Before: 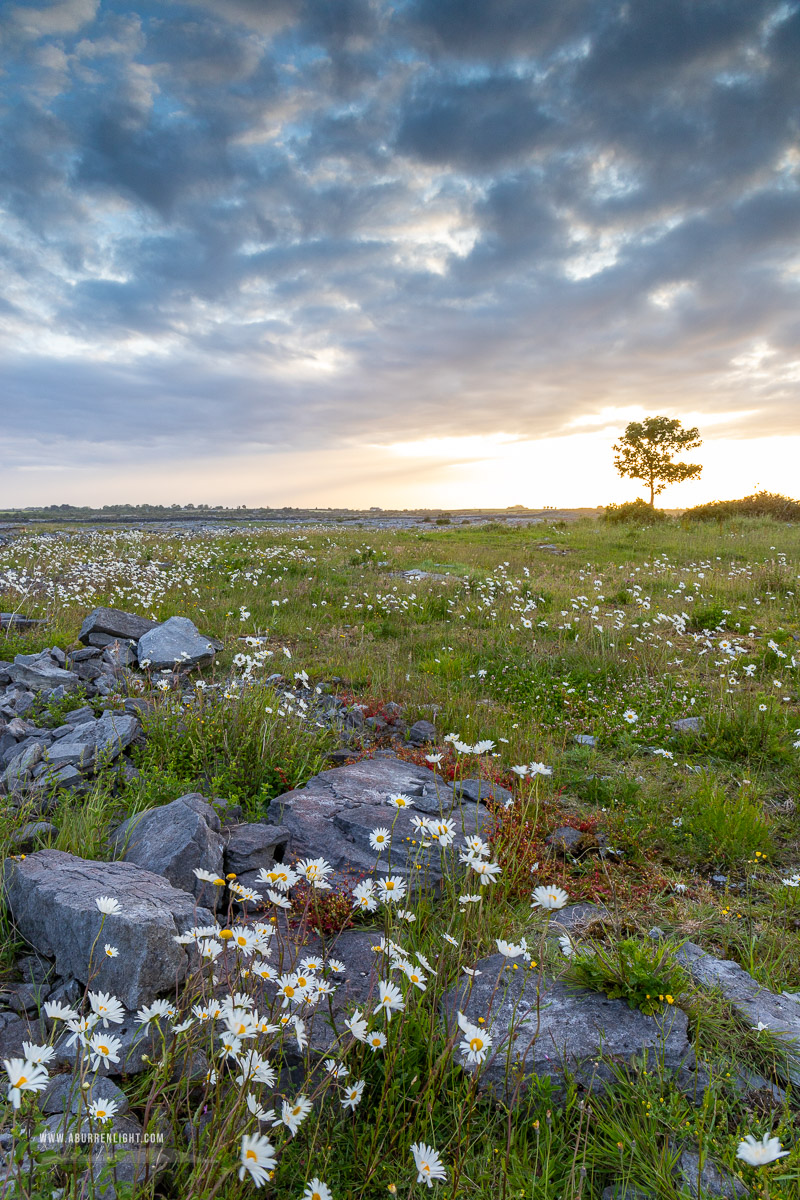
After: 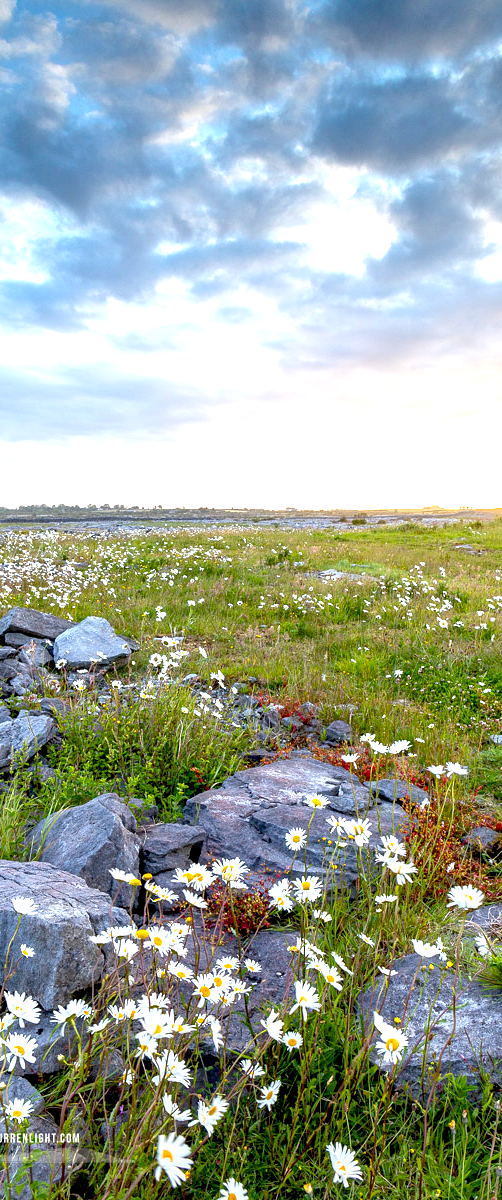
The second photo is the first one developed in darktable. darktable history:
crop: left 10.61%, right 26.548%
exposure: black level correction 0.011, exposure 1.083 EV, compensate highlight preservation false
tone equalizer: edges refinement/feathering 500, mask exposure compensation -1.57 EV, preserve details no
